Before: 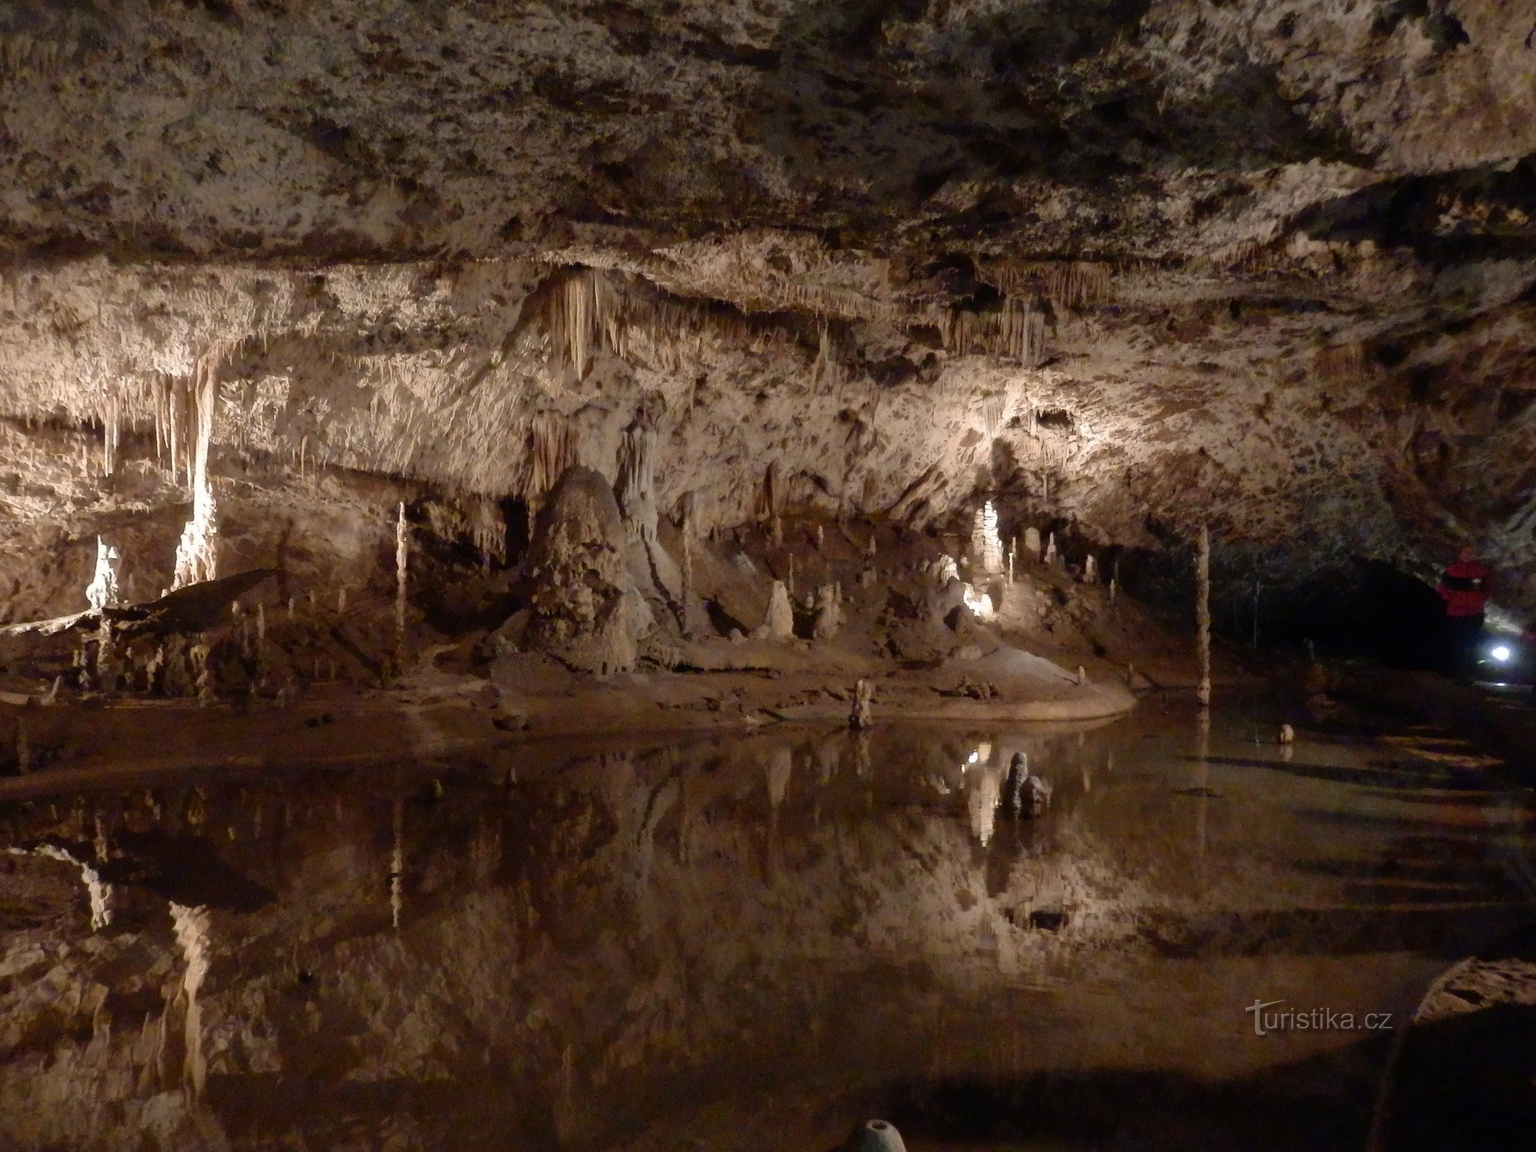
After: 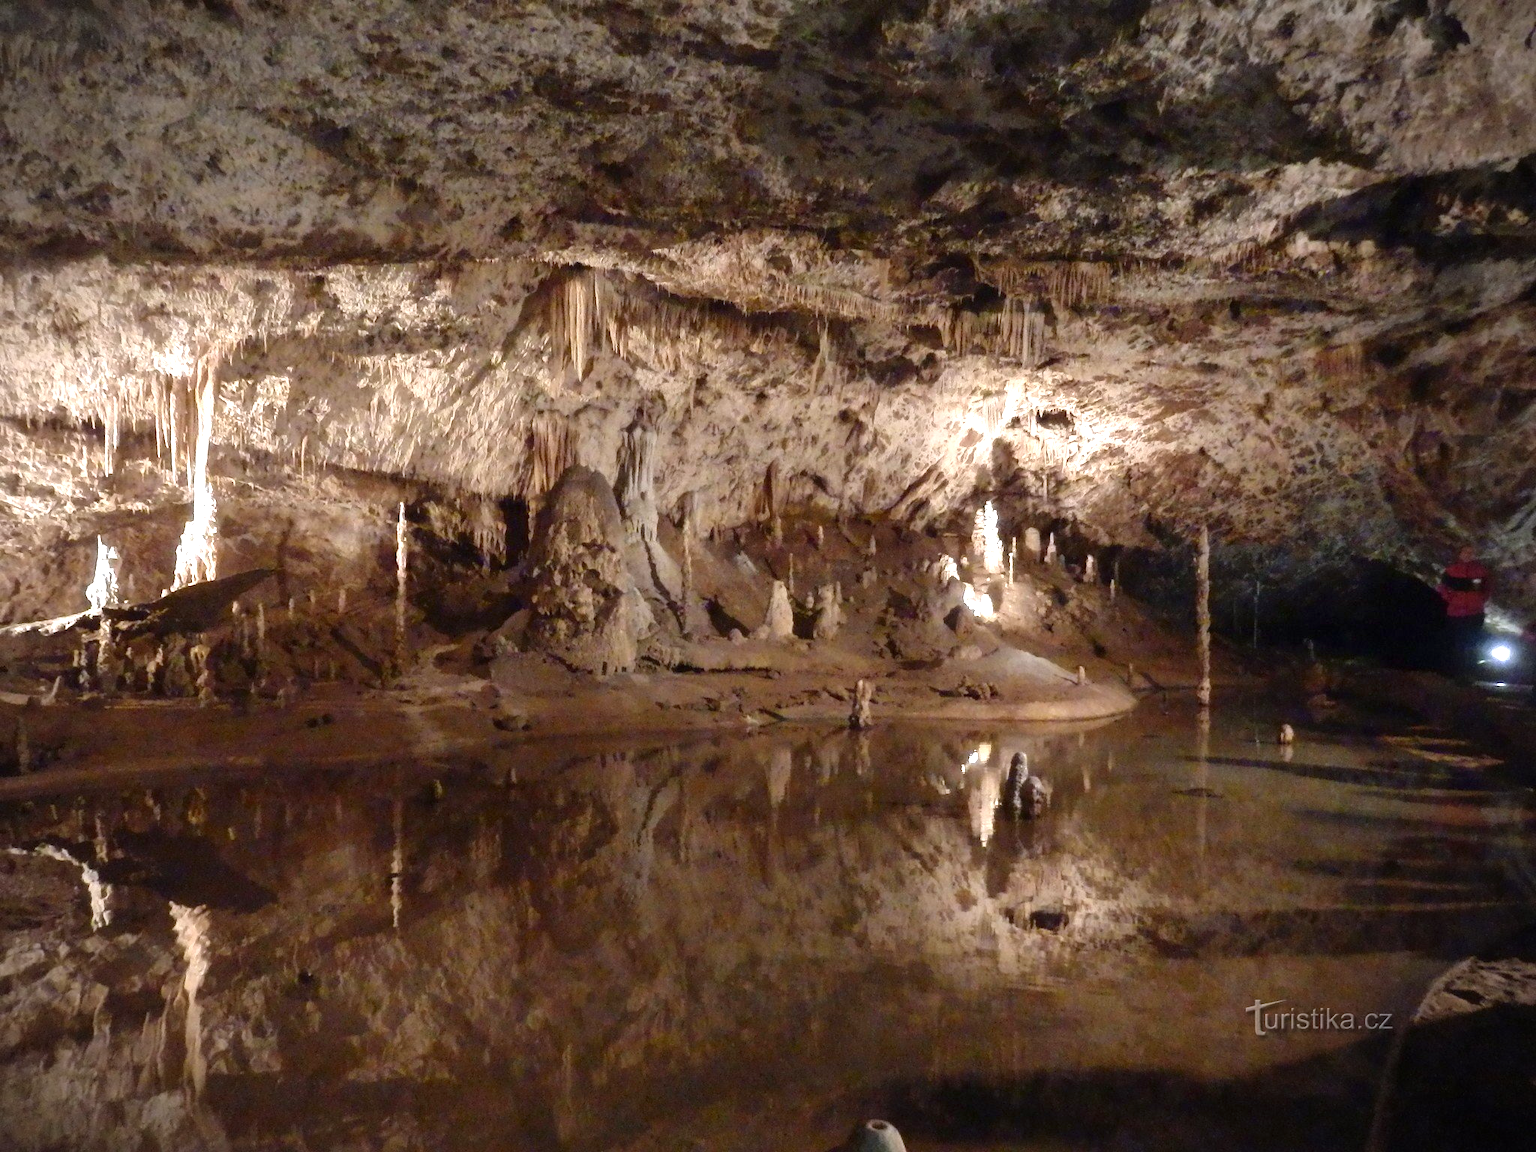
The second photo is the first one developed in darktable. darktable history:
white balance: red 0.974, blue 1.044
exposure: black level correction 0, exposure 1 EV, compensate exposure bias true, compensate highlight preservation false
vignetting: fall-off radius 60.92%
